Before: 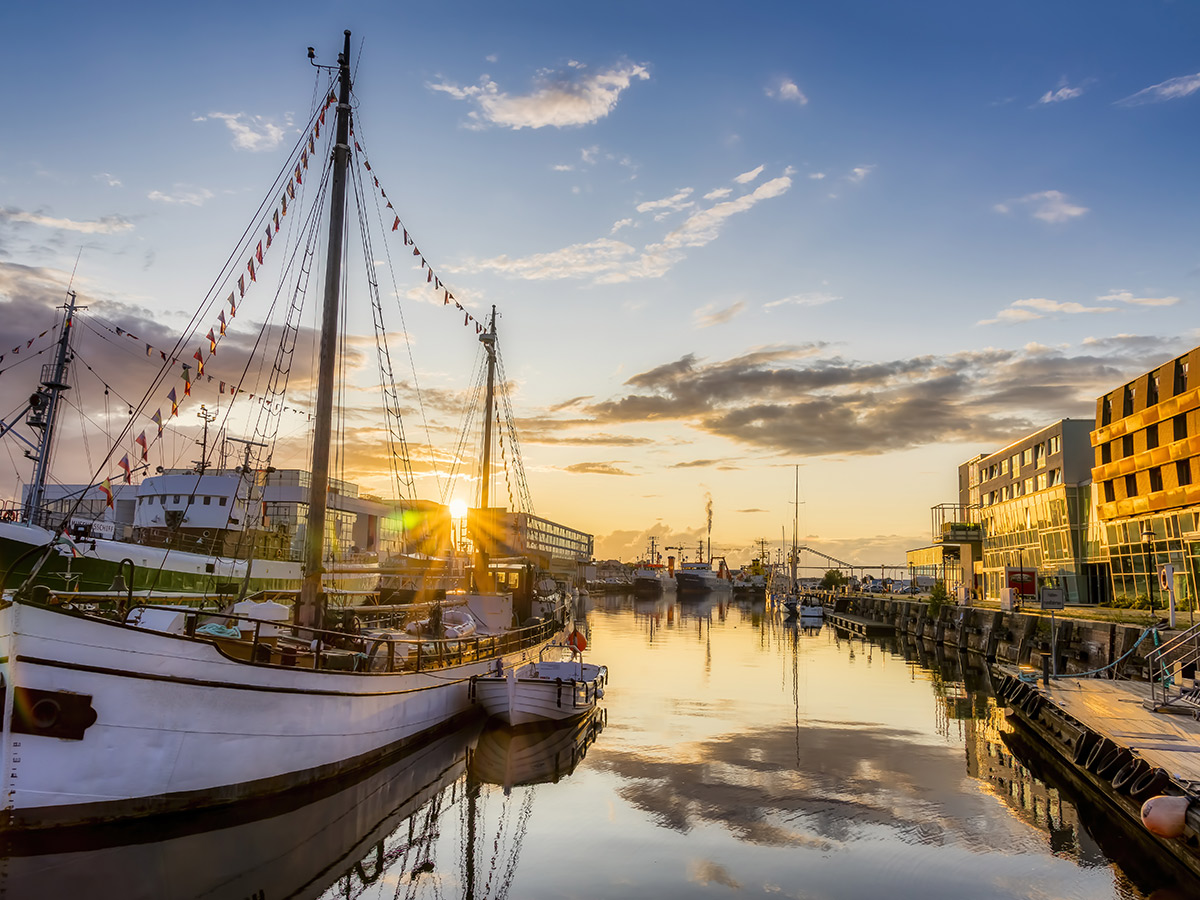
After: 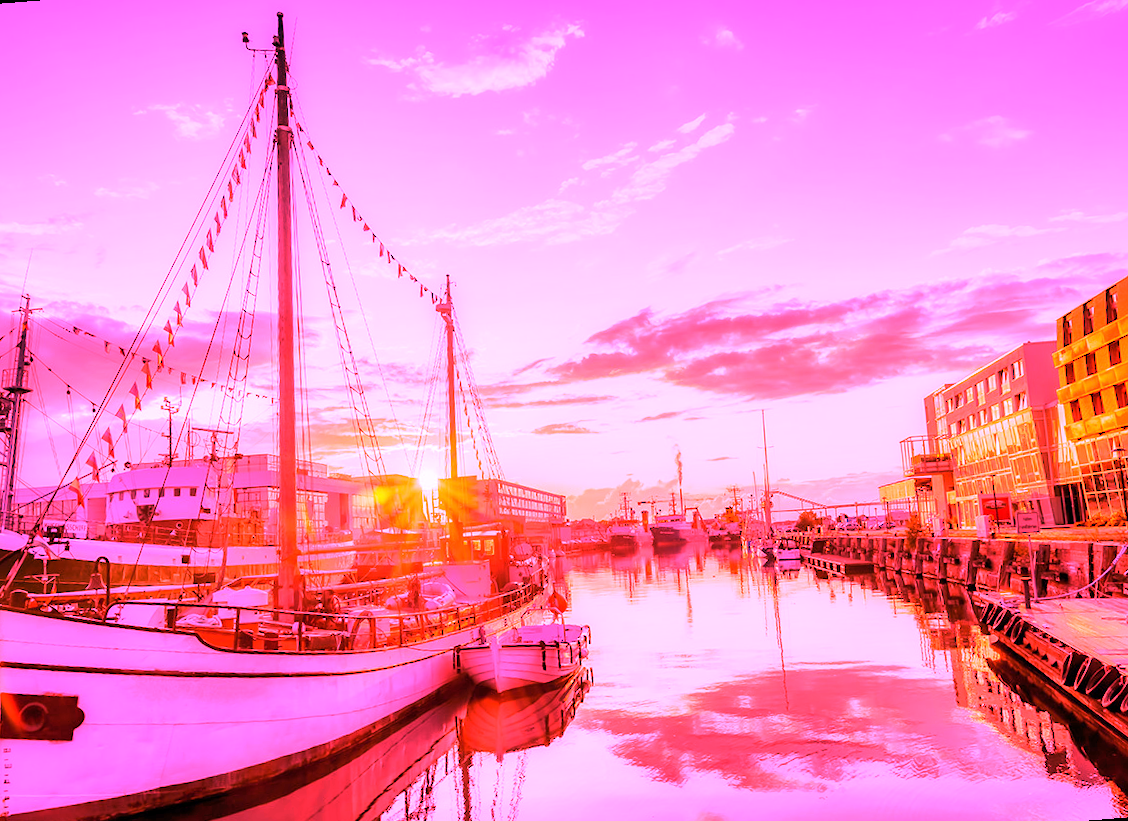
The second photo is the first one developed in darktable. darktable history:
rotate and perspective: rotation -4.57°, crop left 0.054, crop right 0.944, crop top 0.087, crop bottom 0.914
white balance: red 4.26, blue 1.802
